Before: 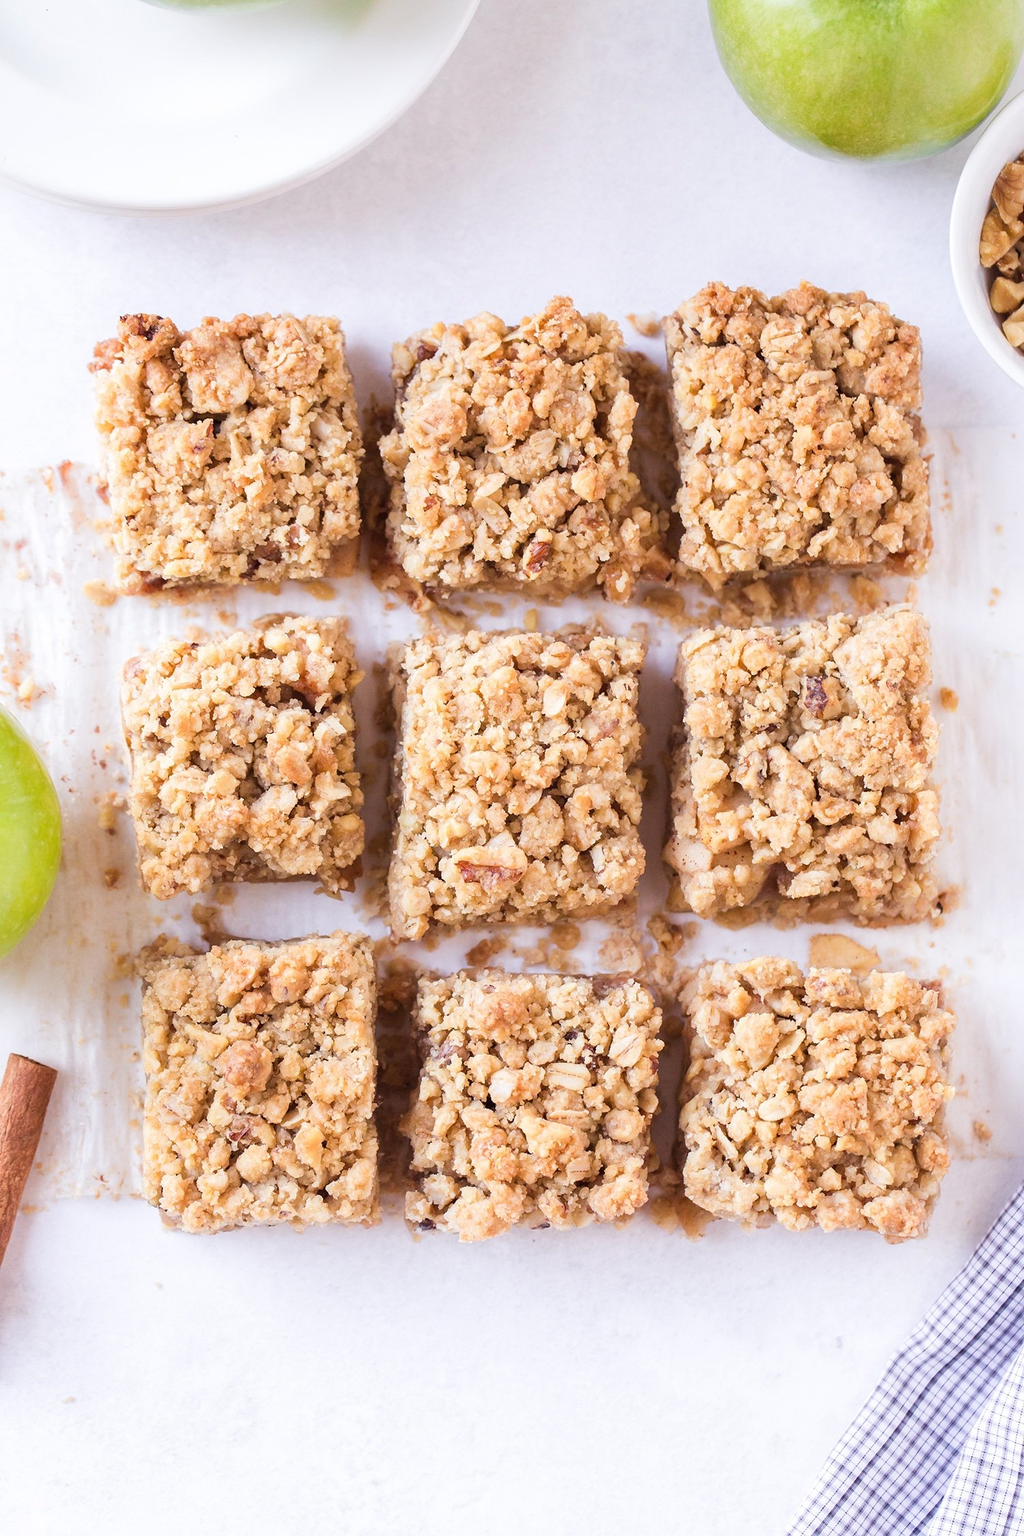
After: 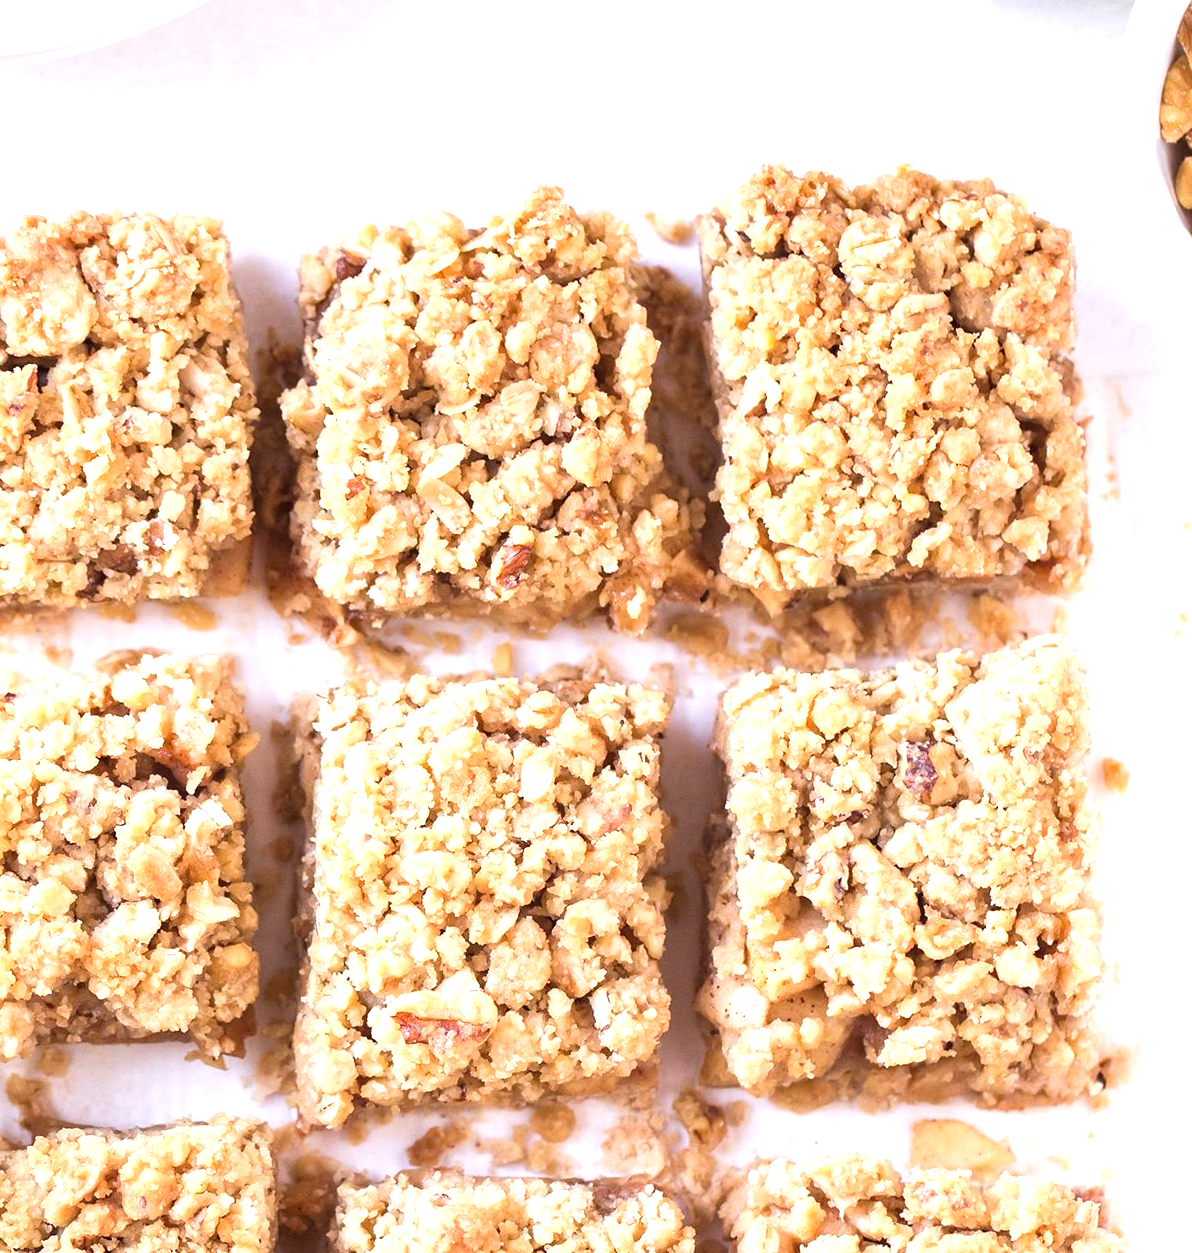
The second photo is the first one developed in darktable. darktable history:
crop: left 18.38%, top 11.092%, right 2.134%, bottom 33.217%
base curve: exposure shift 0, preserve colors none
exposure: exposure 0.669 EV, compensate highlight preservation false
